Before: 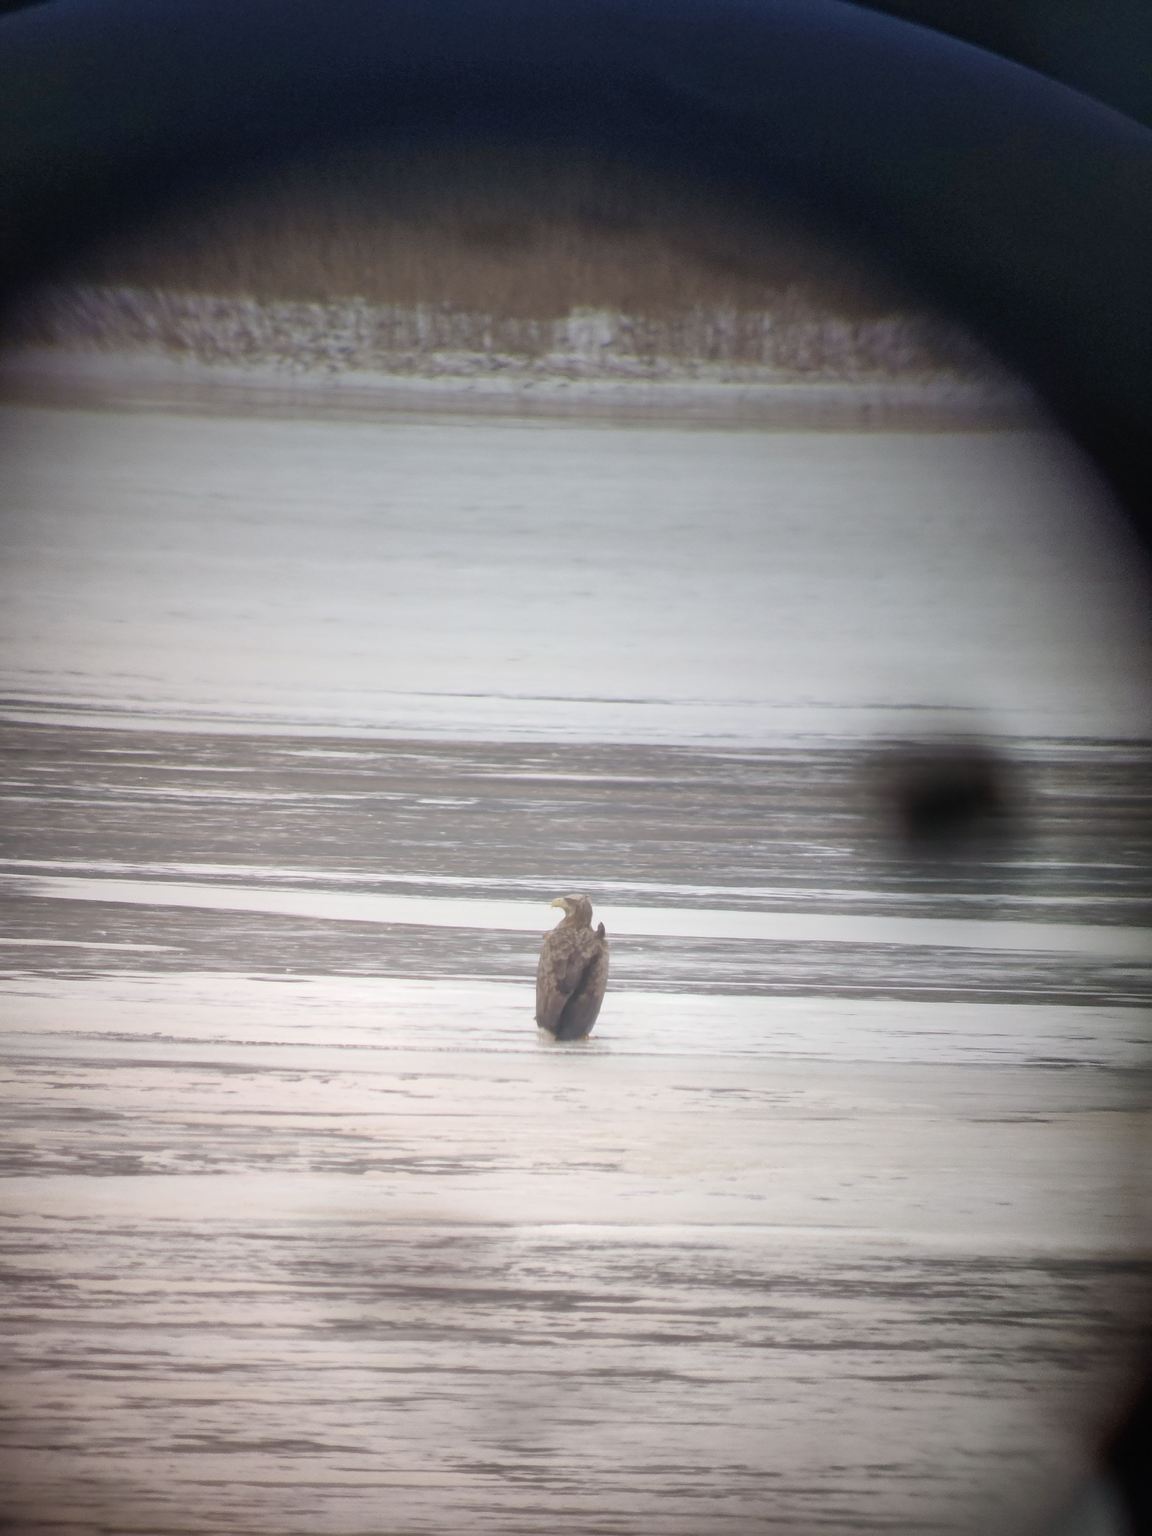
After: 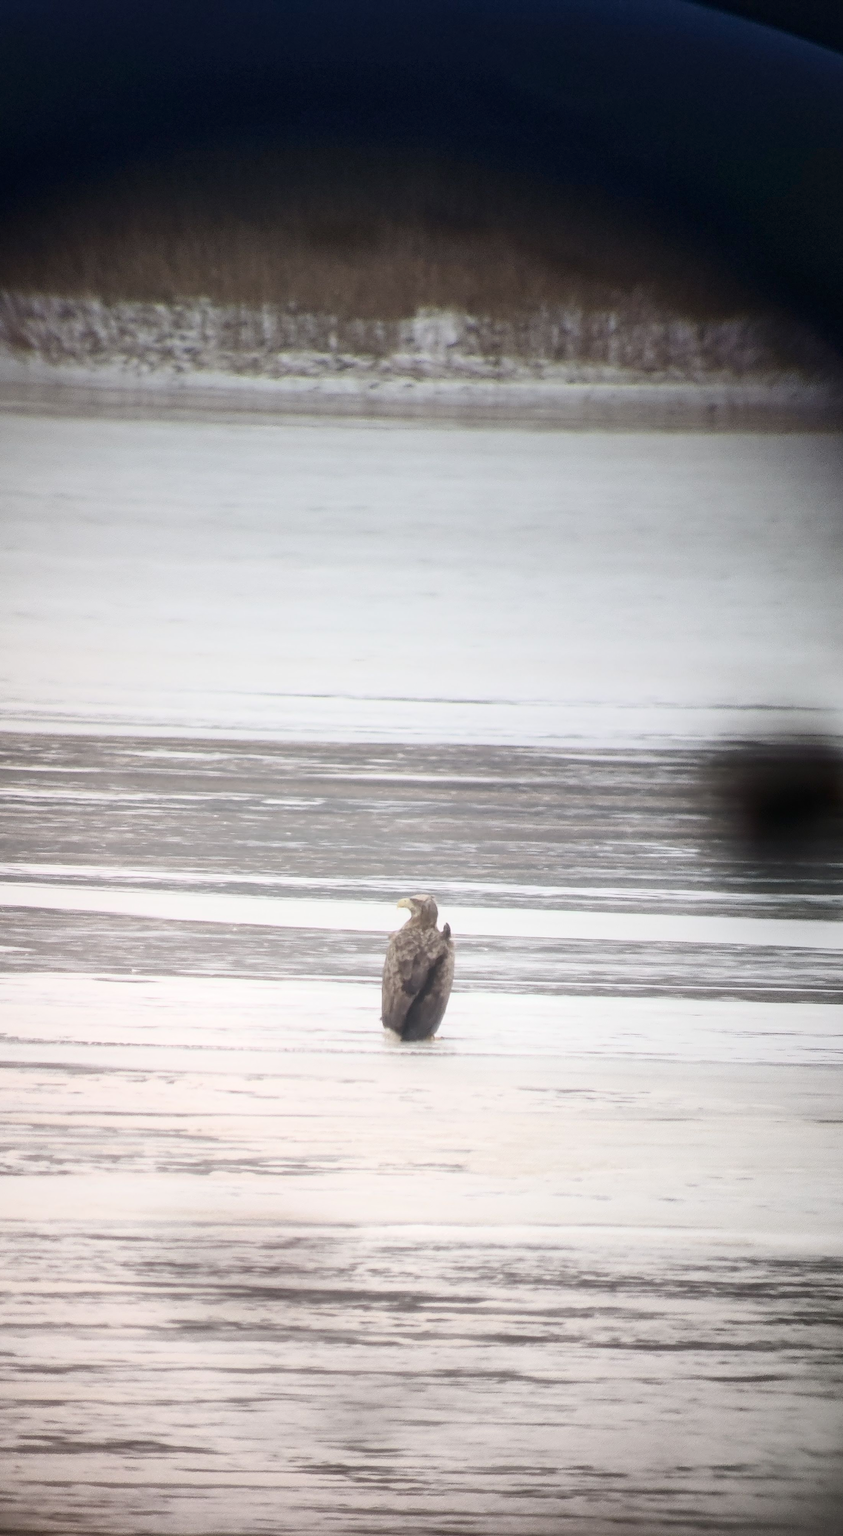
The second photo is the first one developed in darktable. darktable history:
crop: left 13.443%, right 13.31%
contrast brightness saturation: contrast 0.28
